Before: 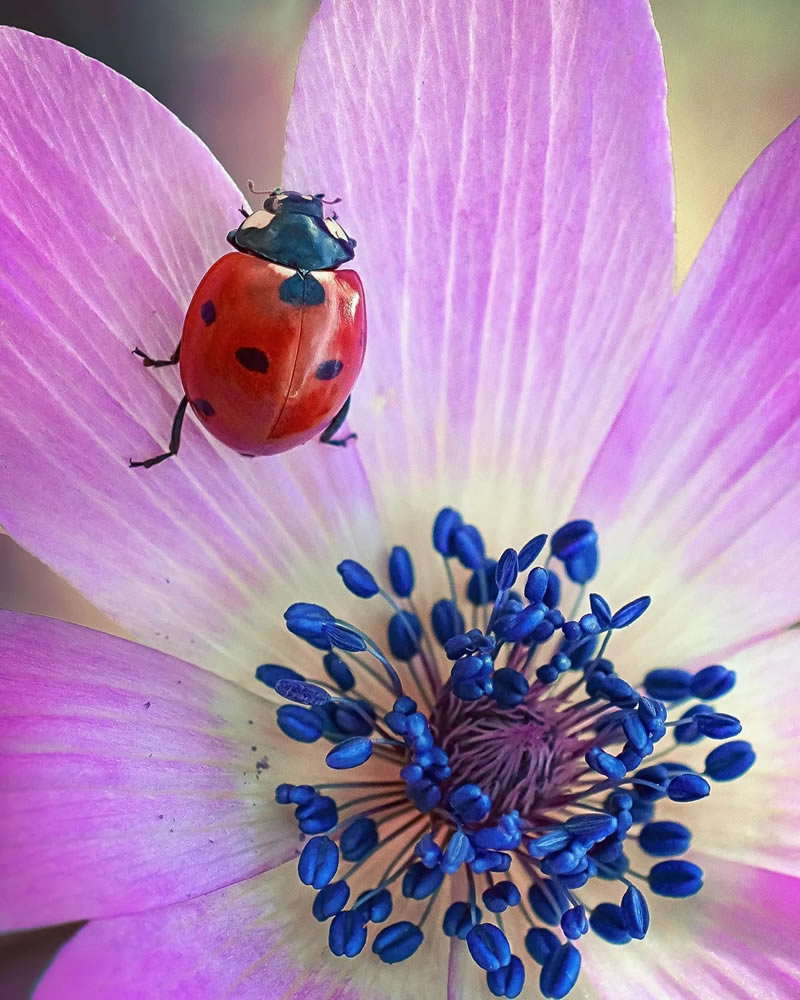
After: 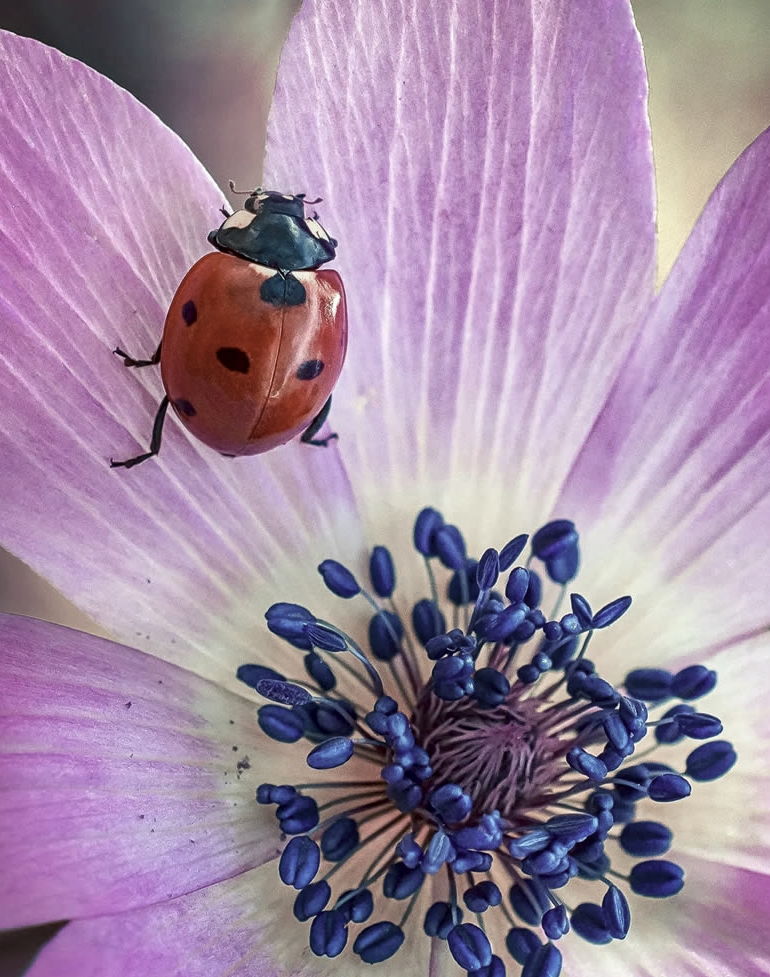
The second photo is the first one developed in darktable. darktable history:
shadows and highlights: highlights color adjustment 0%, low approximation 0.01, soften with gaussian
local contrast: on, module defaults
crop and rotate: left 2.536%, right 1.107%, bottom 2.246%
contrast brightness saturation: contrast 0.1, saturation -0.36
